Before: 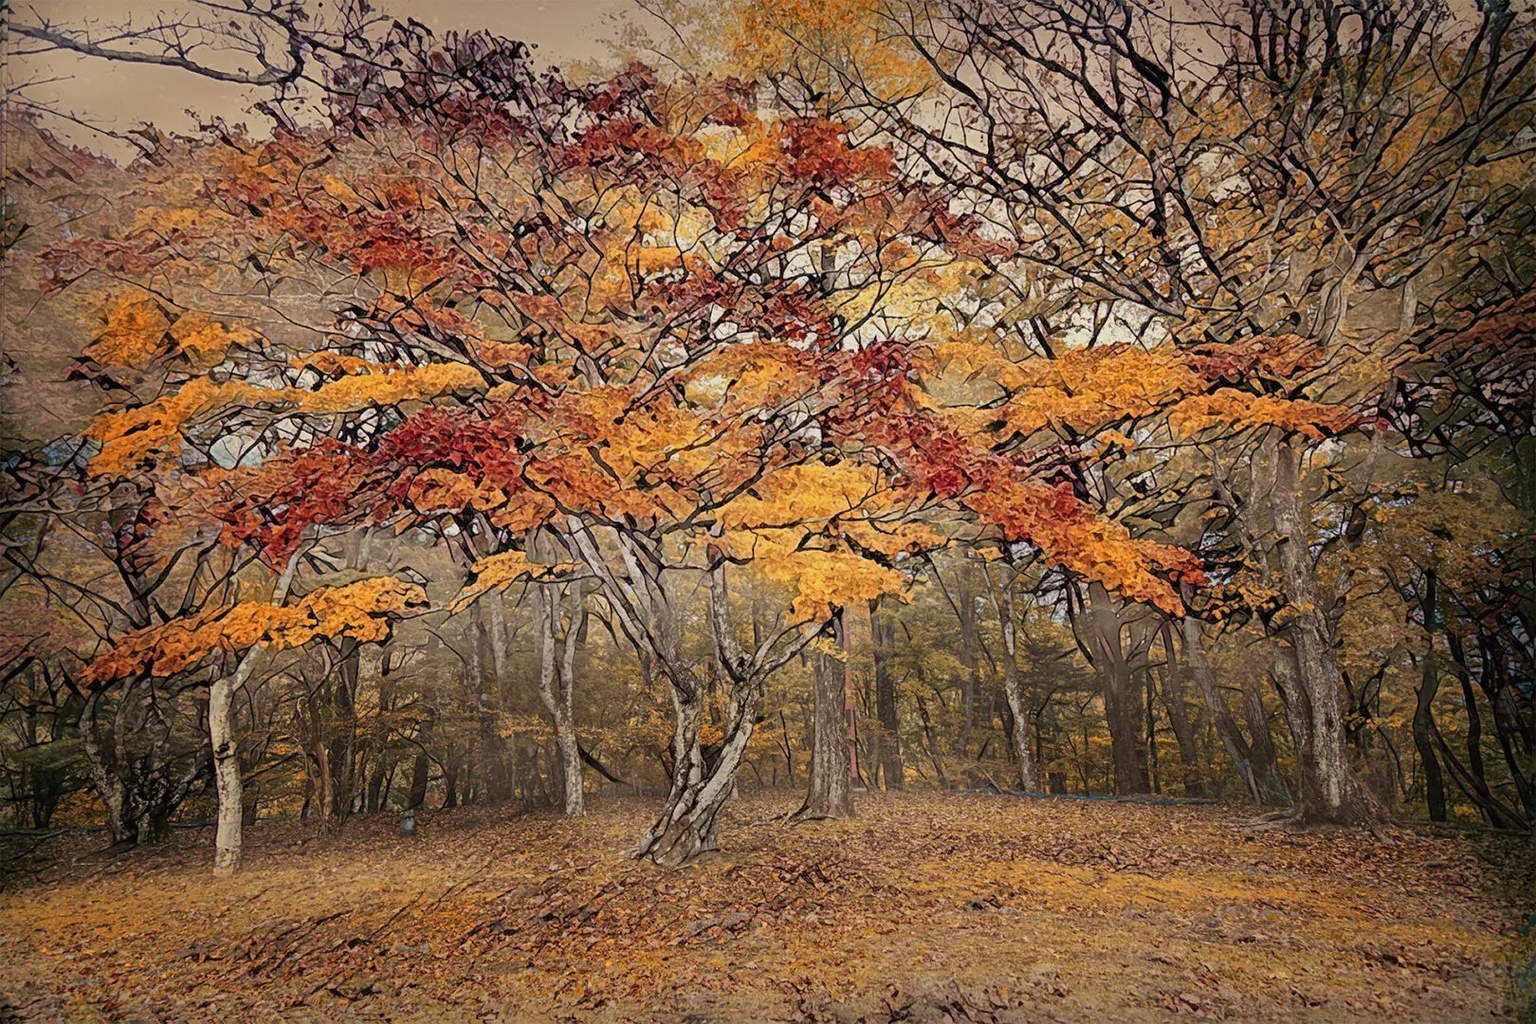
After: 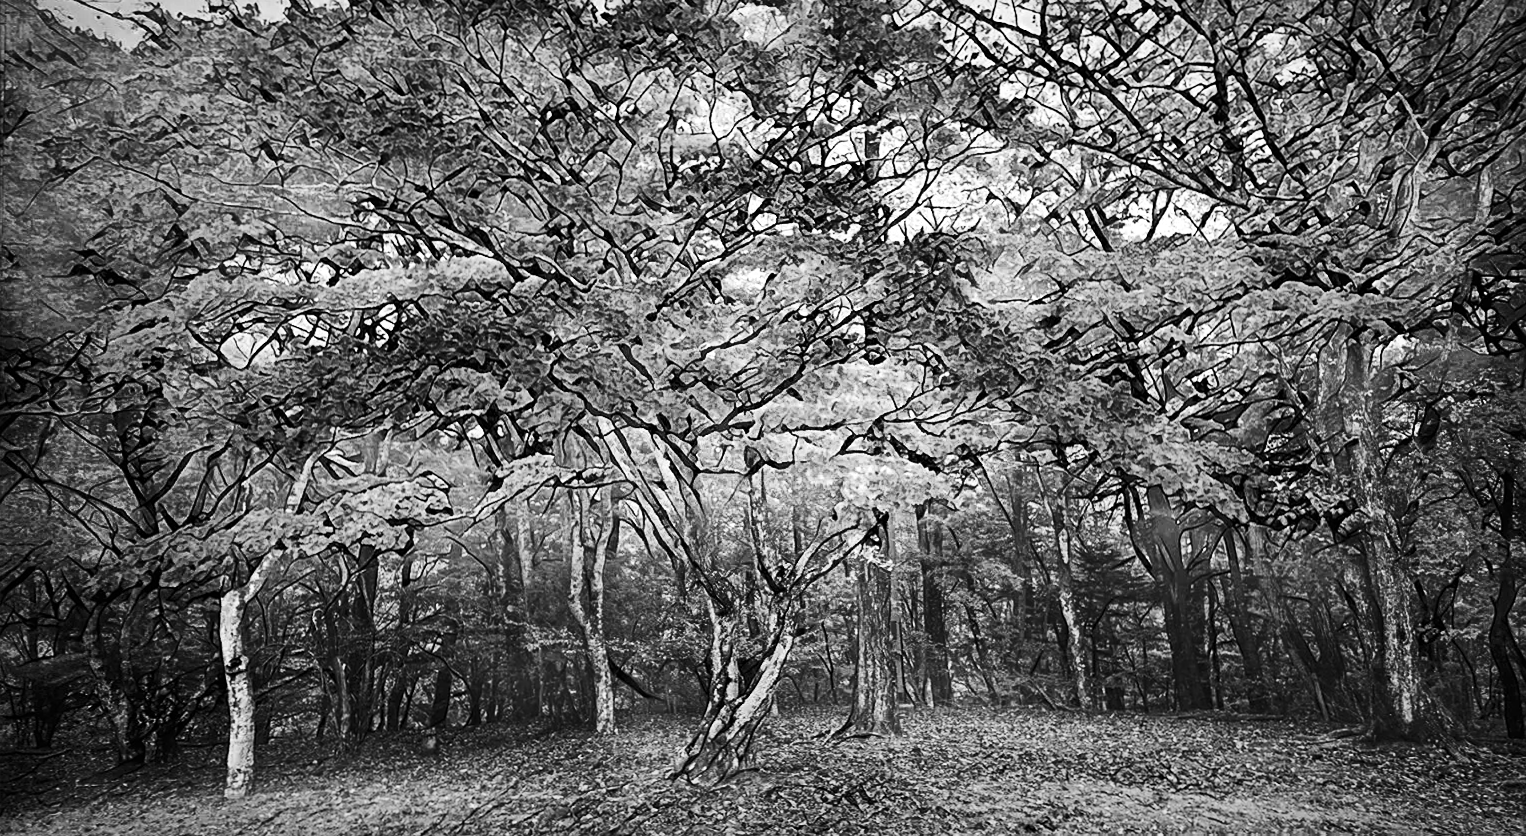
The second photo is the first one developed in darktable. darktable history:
contrast brightness saturation: contrast 0.4, brightness 0.043, saturation 0.264
crop and rotate: angle 0.072°, top 11.692%, right 5.592%, bottom 10.674%
color correction: highlights a* -5.64, highlights b* 10.73
color zones: curves: ch0 [(0.002, 0.593) (0.143, 0.417) (0.285, 0.541) (0.455, 0.289) (0.608, 0.327) (0.727, 0.283) (0.869, 0.571) (1, 0.603)]; ch1 [(0, 0) (0.143, 0) (0.286, 0) (0.429, 0) (0.571, 0) (0.714, 0) (0.857, 0)]
sharpen: amount 0.204
